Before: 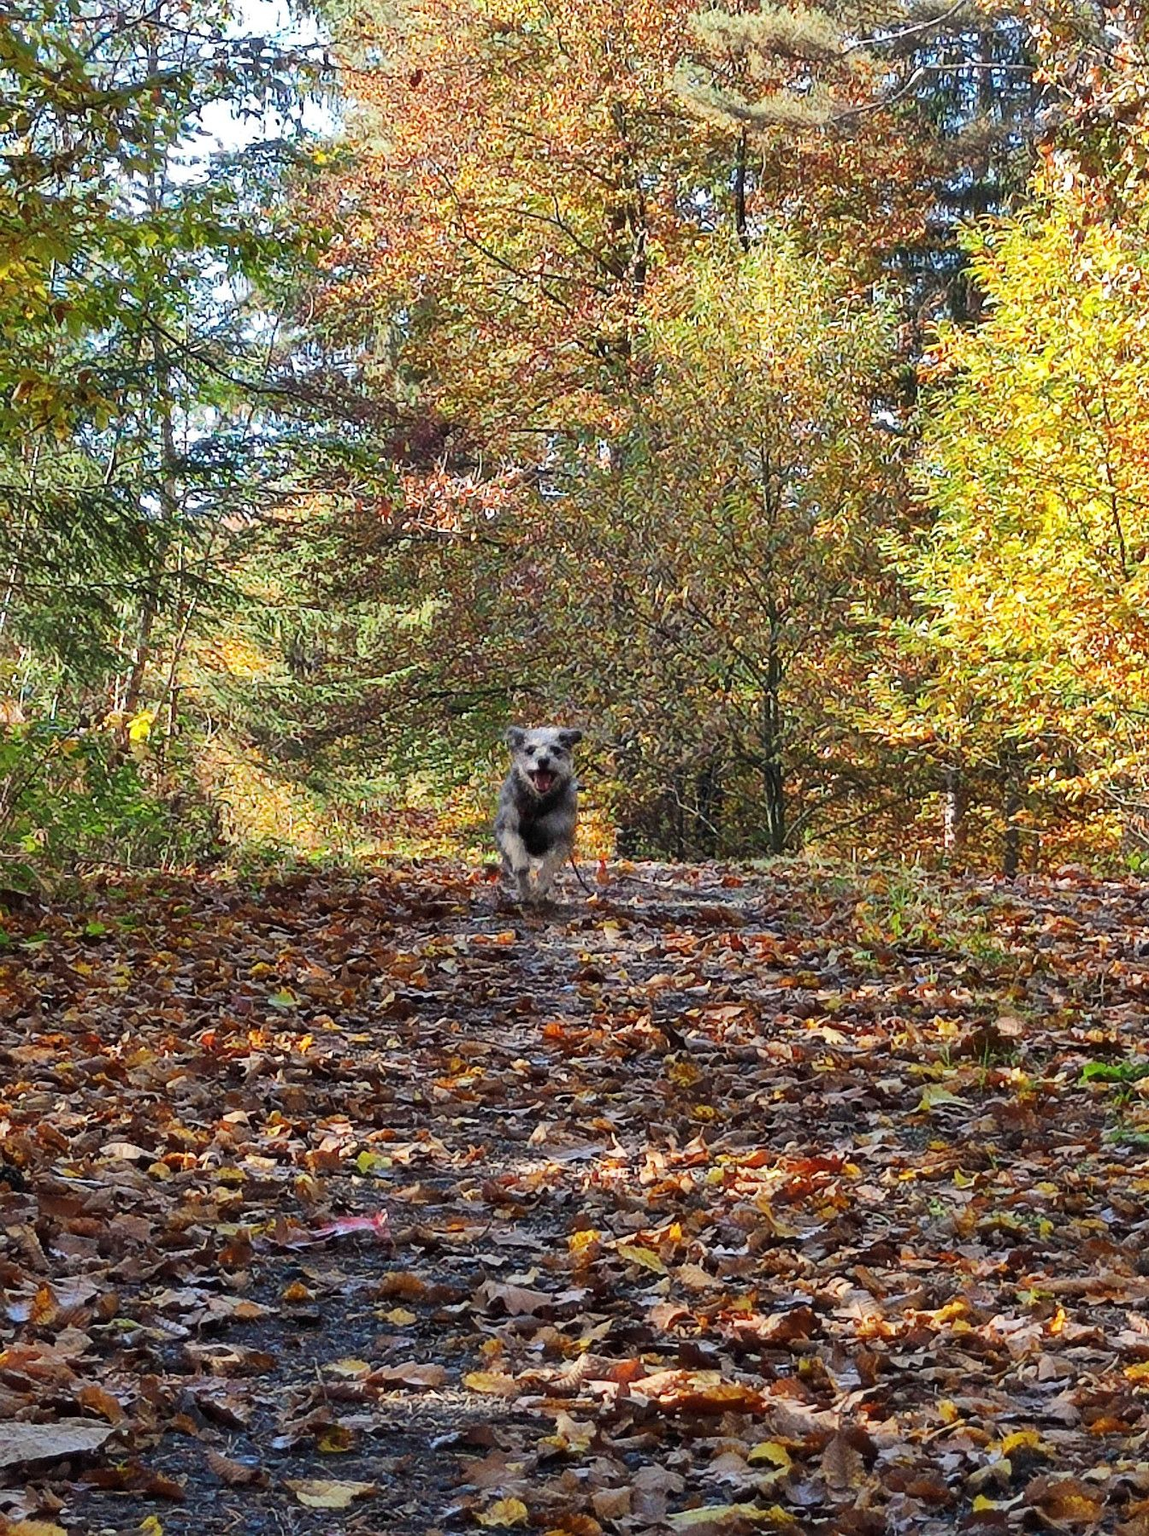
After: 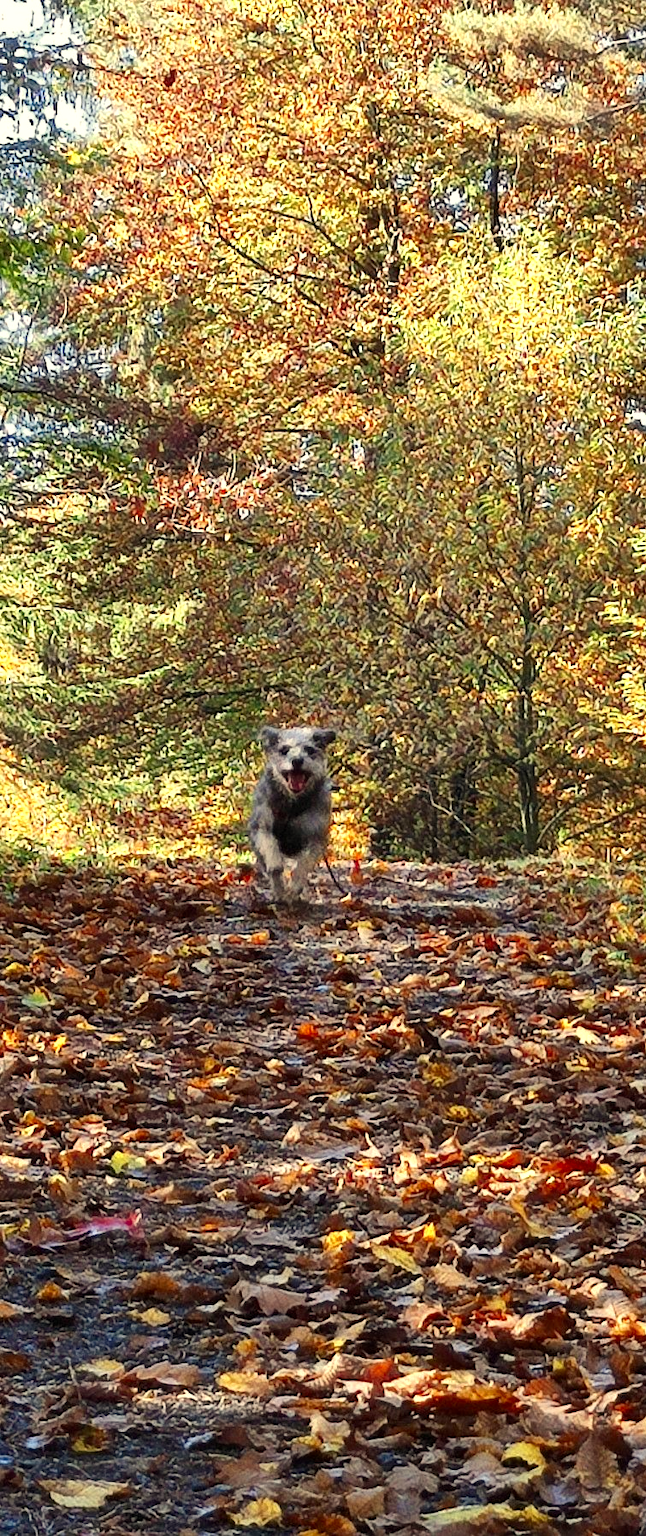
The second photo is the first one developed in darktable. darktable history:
color zones: curves: ch0 [(0.004, 0.305) (0.261, 0.623) (0.389, 0.399) (0.708, 0.571) (0.947, 0.34)]; ch1 [(0.025, 0.645) (0.229, 0.584) (0.326, 0.551) (0.484, 0.262) (0.757, 0.643)]
white balance: red 1.029, blue 0.92
crop: left 21.496%, right 22.254%
